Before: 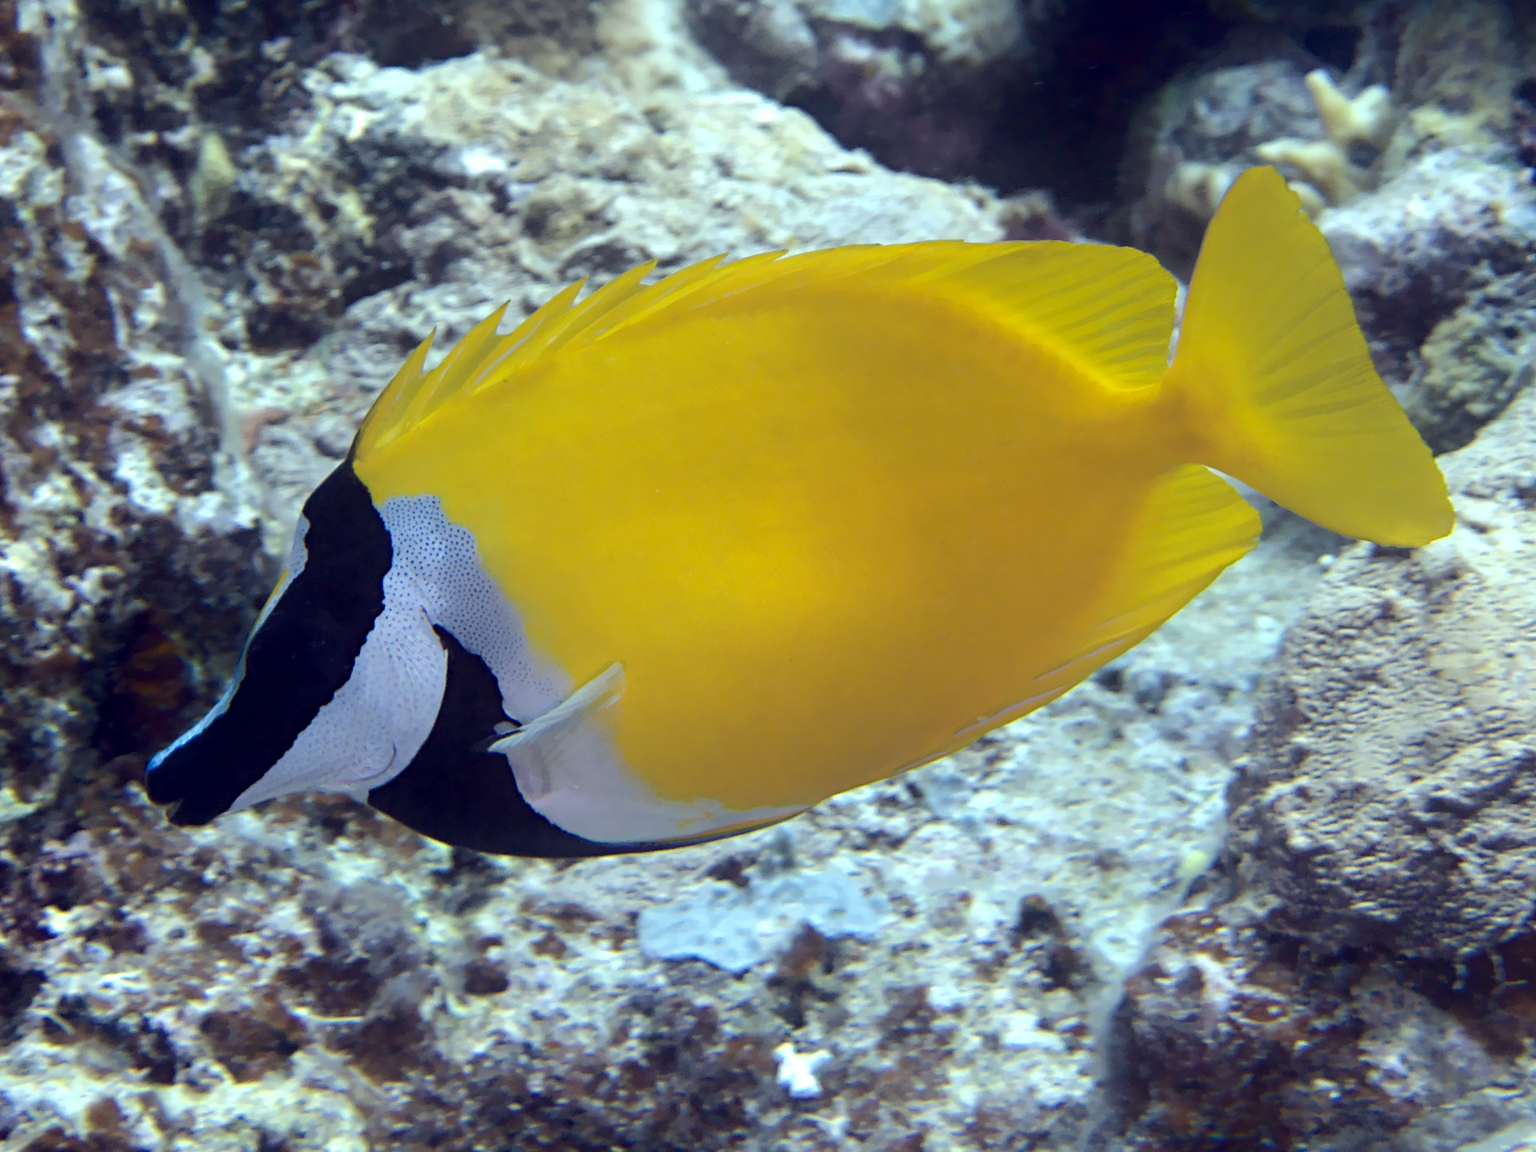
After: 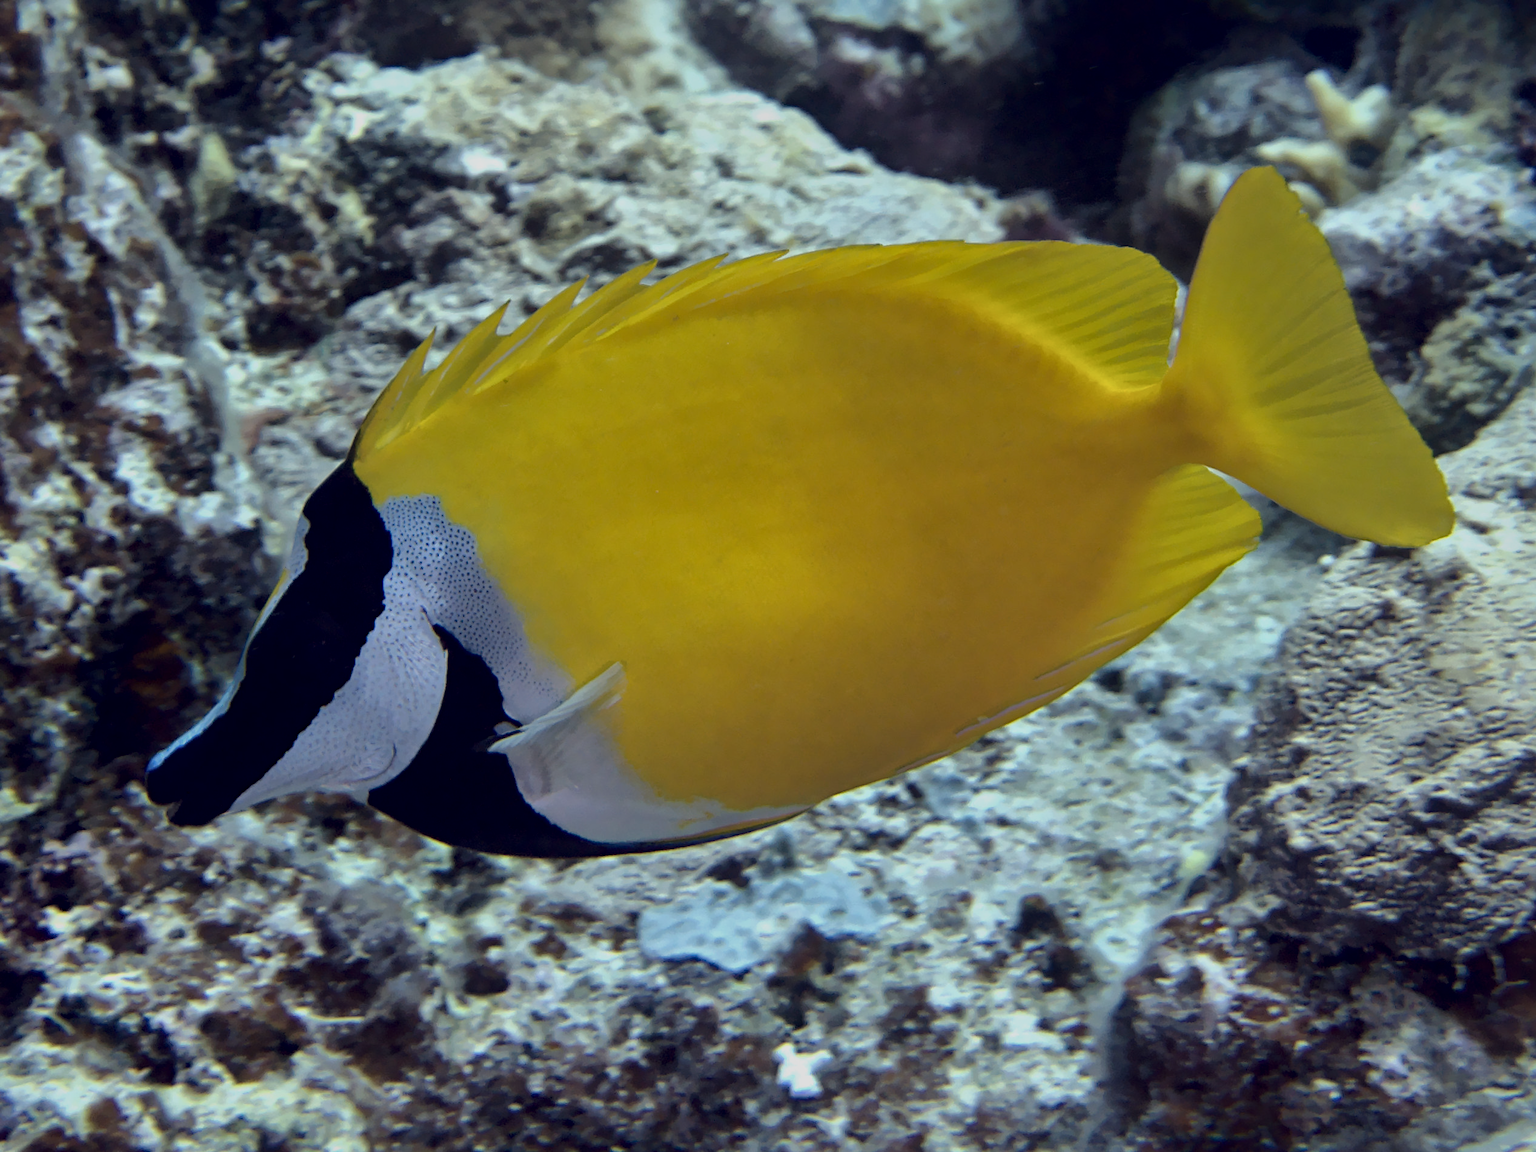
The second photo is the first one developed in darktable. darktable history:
local contrast: mode bilateral grid, contrast 25, coarseness 60, detail 151%, midtone range 0.2
exposure: black level correction 0, exposure -0.721 EV, compensate highlight preservation false
